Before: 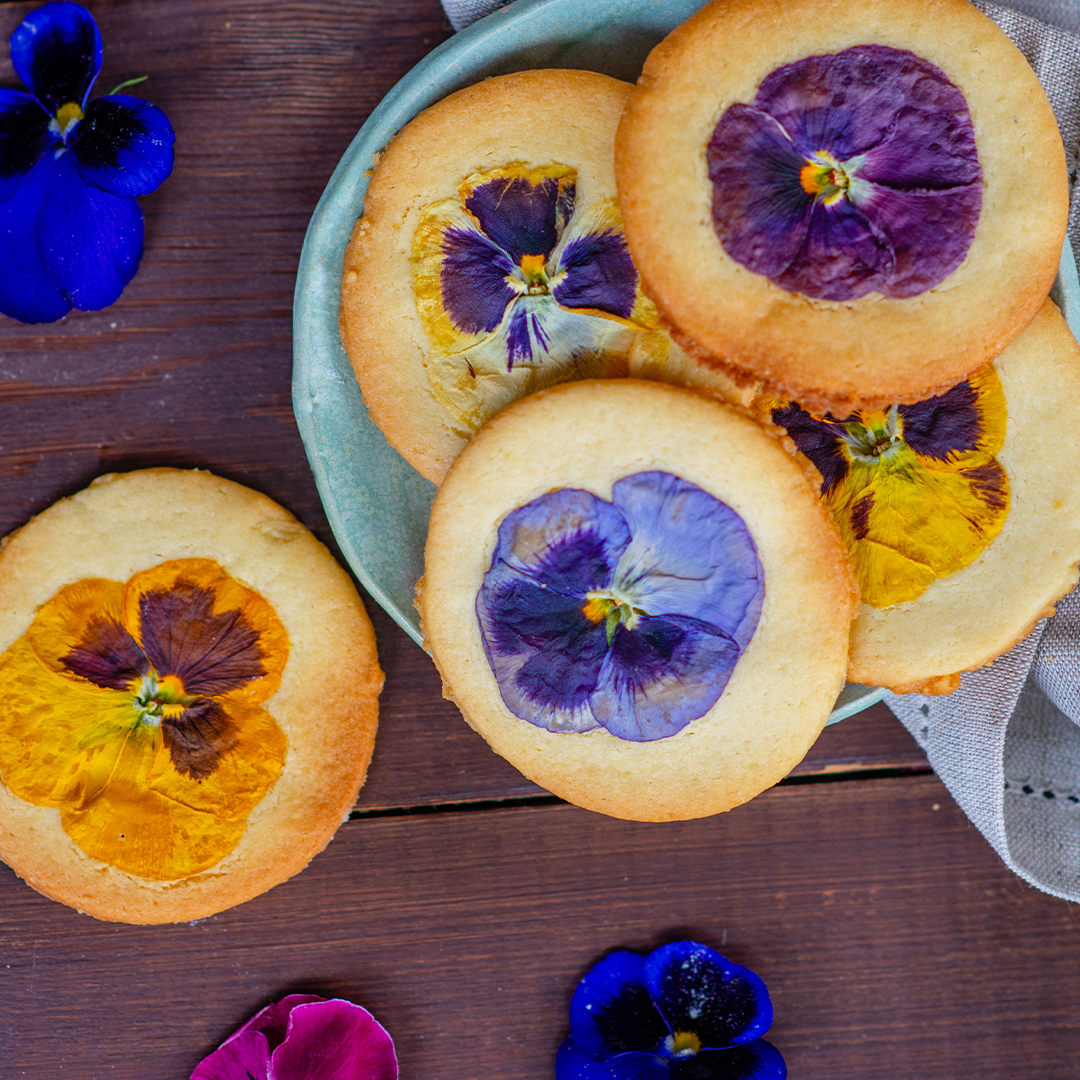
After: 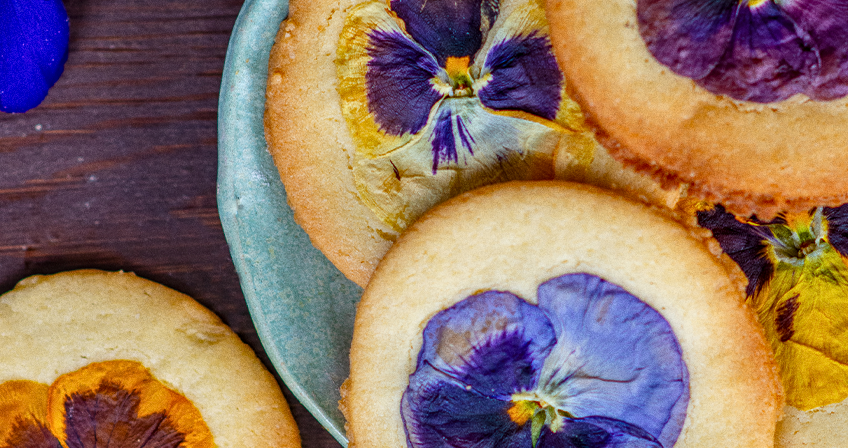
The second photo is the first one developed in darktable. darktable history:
grain: coarseness 0.09 ISO
local contrast: detail 130%
crop: left 7.036%, top 18.398%, right 14.379%, bottom 40.043%
